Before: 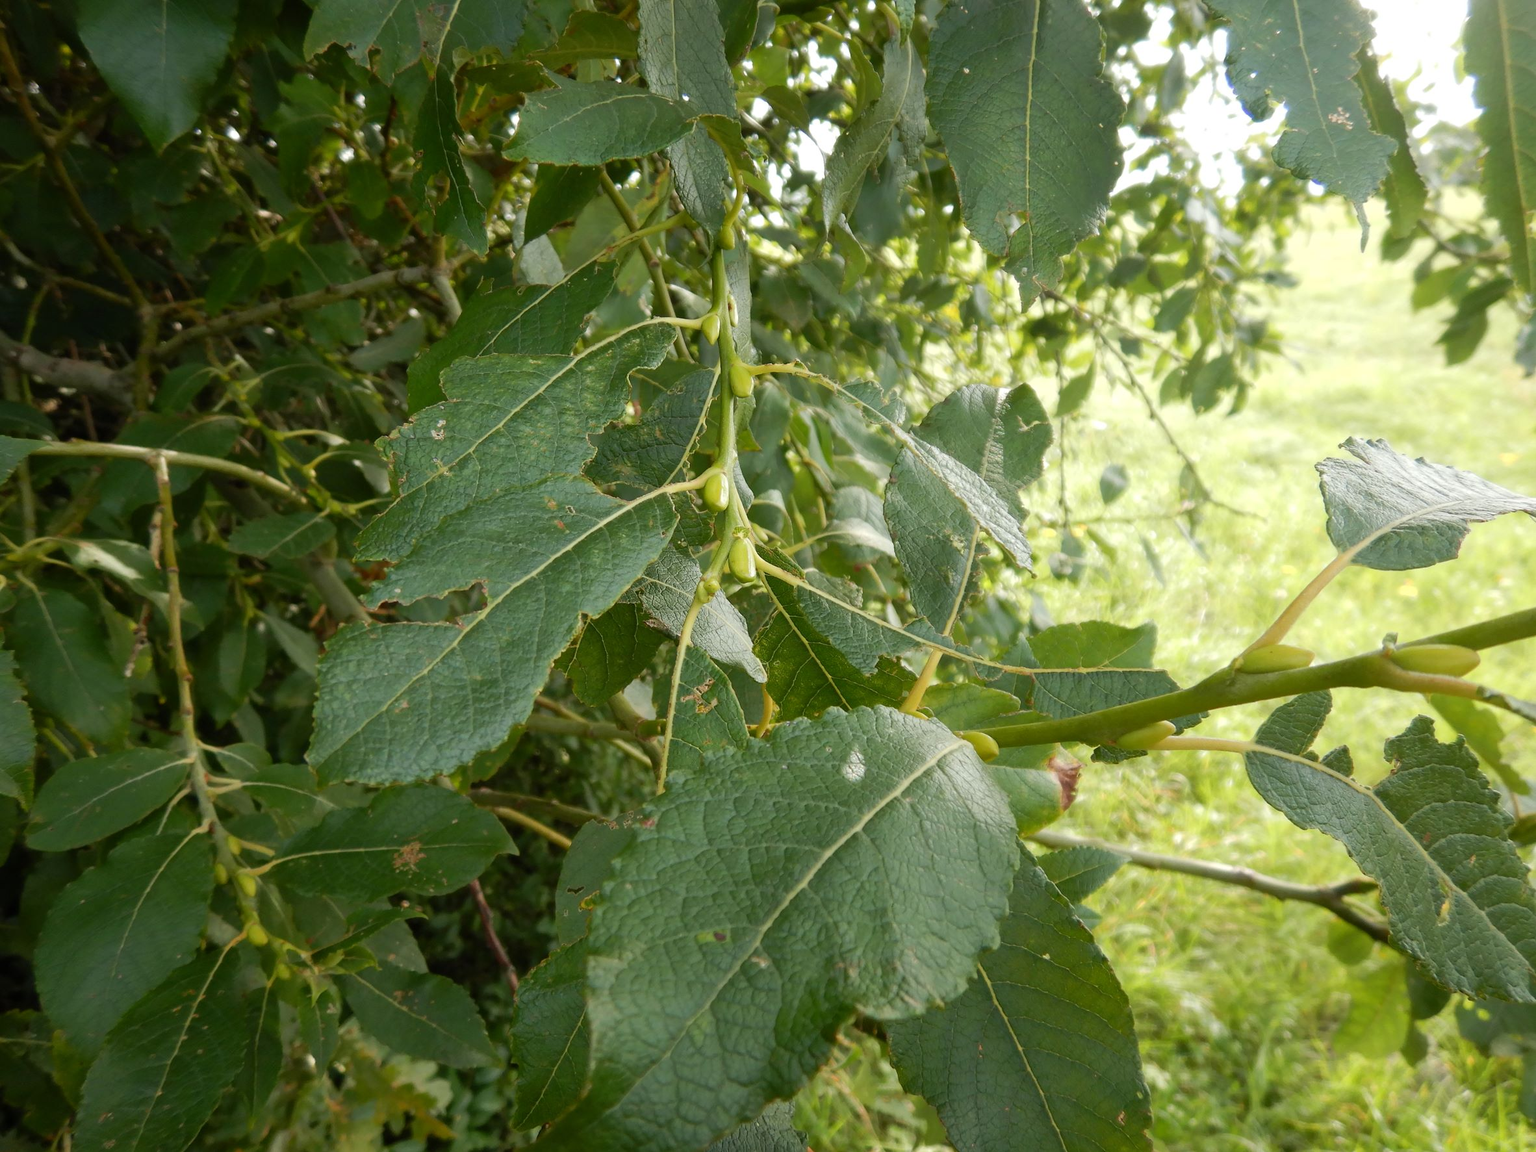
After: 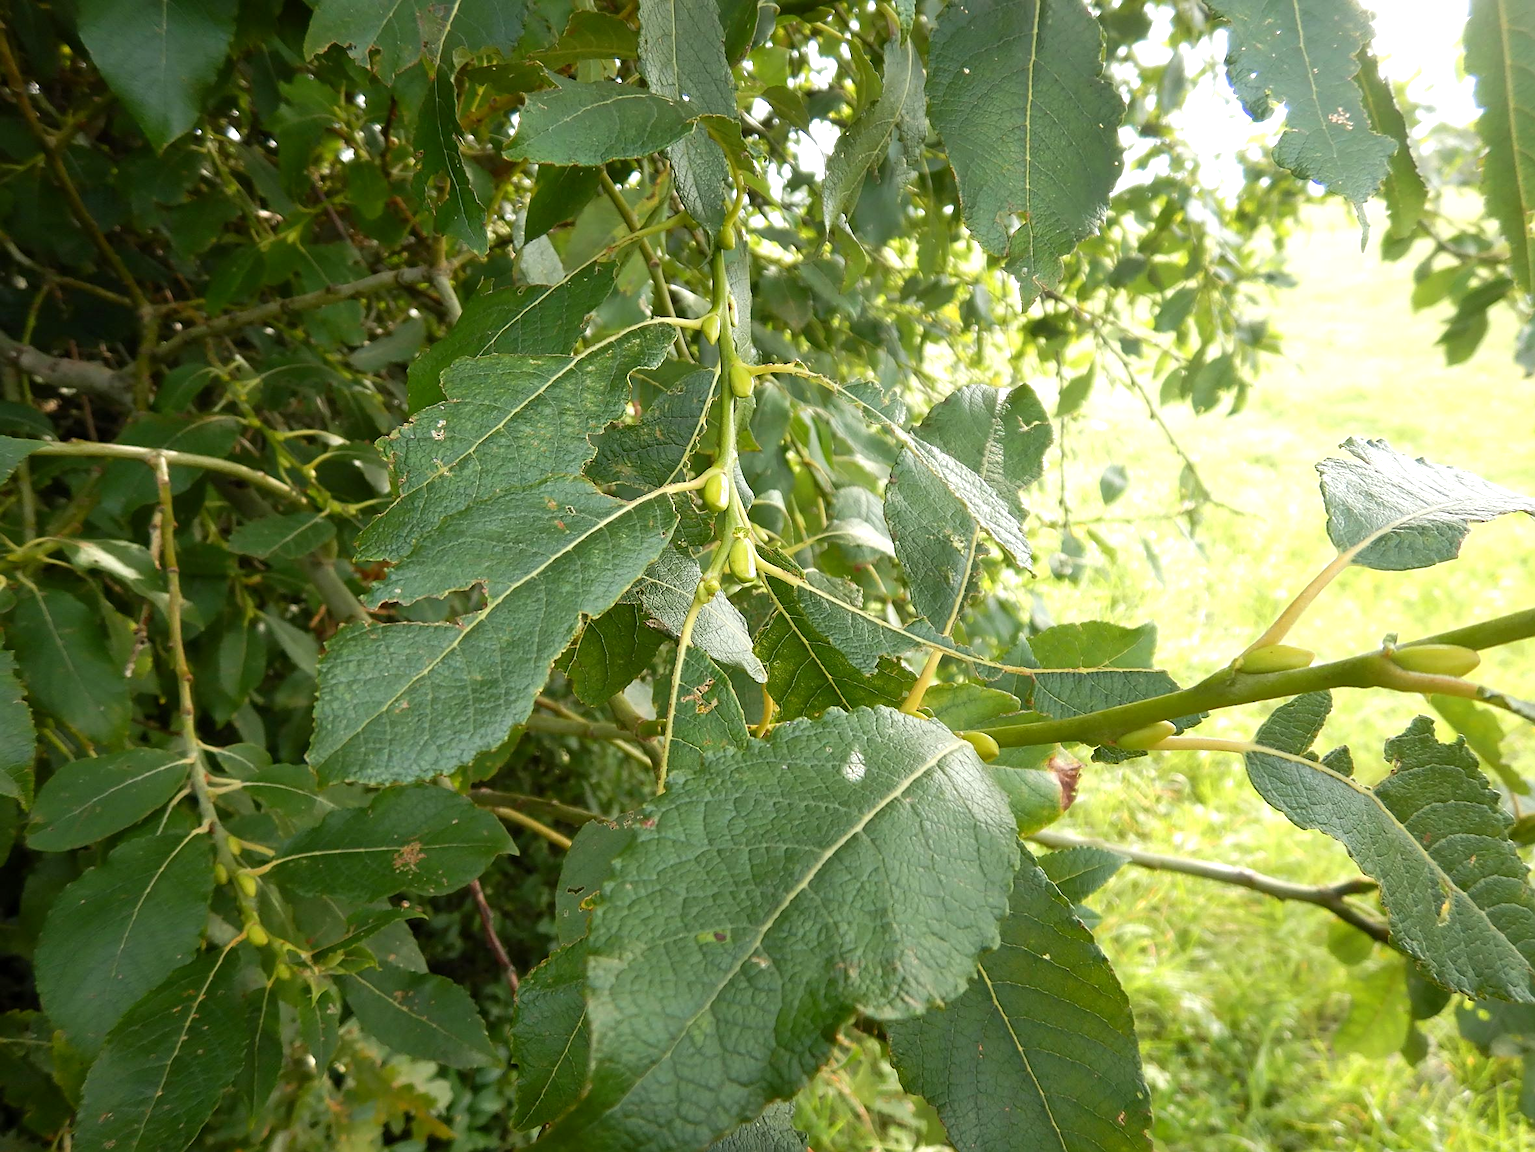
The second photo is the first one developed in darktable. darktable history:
sharpen: on, module defaults
exposure: black level correction 0.001, exposure 0.499 EV, compensate highlight preservation false
